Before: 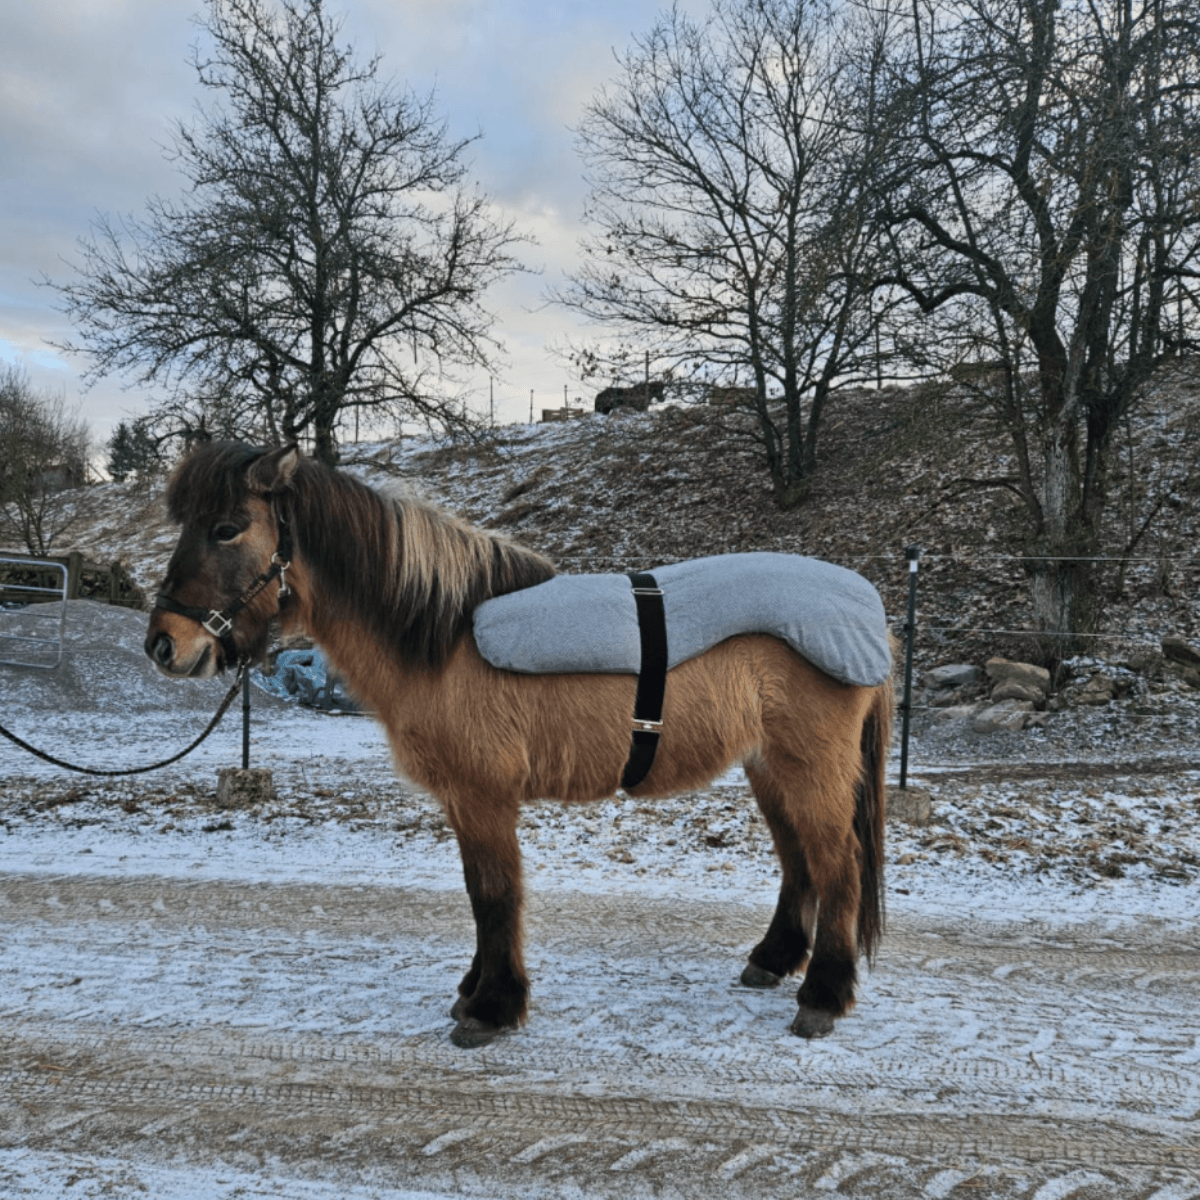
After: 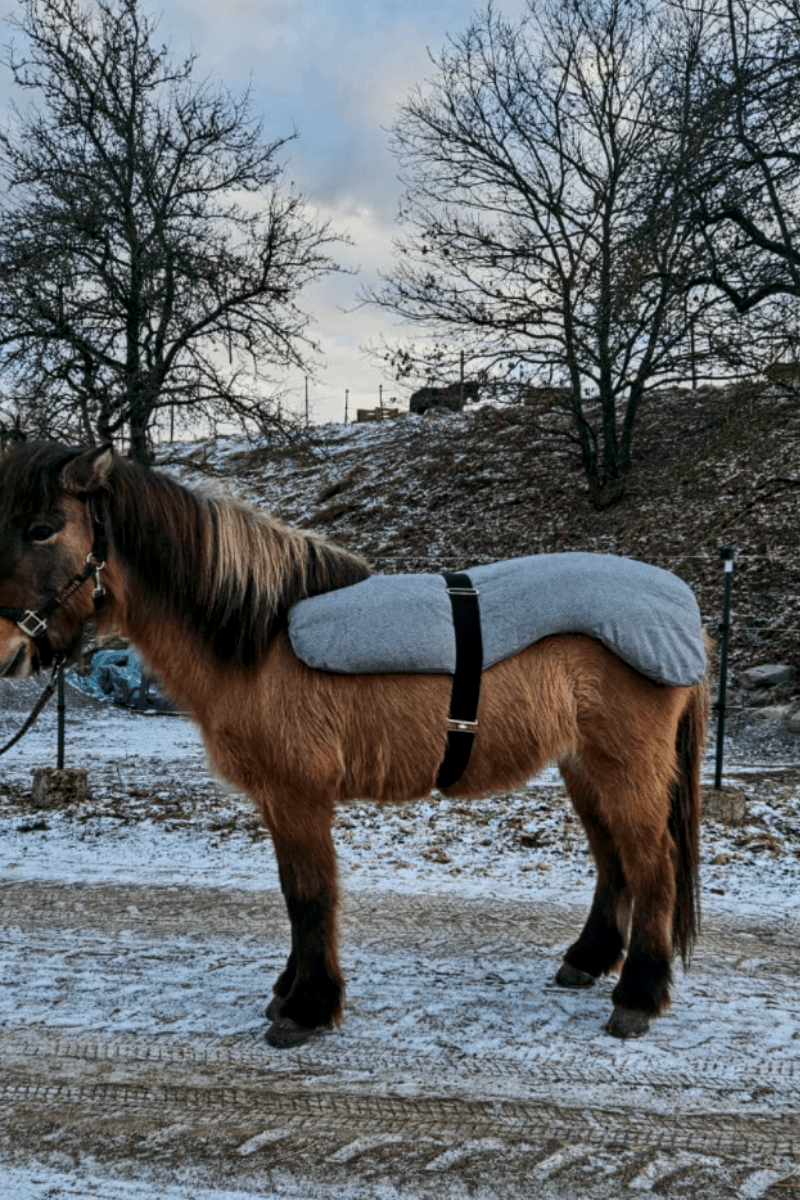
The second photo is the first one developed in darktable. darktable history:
local contrast: on, module defaults
exposure: black level correction 0.002, compensate exposure bias true, compensate highlight preservation false
color zones: curves: ch1 [(0.239, 0.552) (0.75, 0.5)]; ch2 [(0.25, 0.462) (0.749, 0.457)]
crop: left 15.429%, right 17.841%
contrast brightness saturation: contrast 0.068, brightness -0.128, saturation 0.055
